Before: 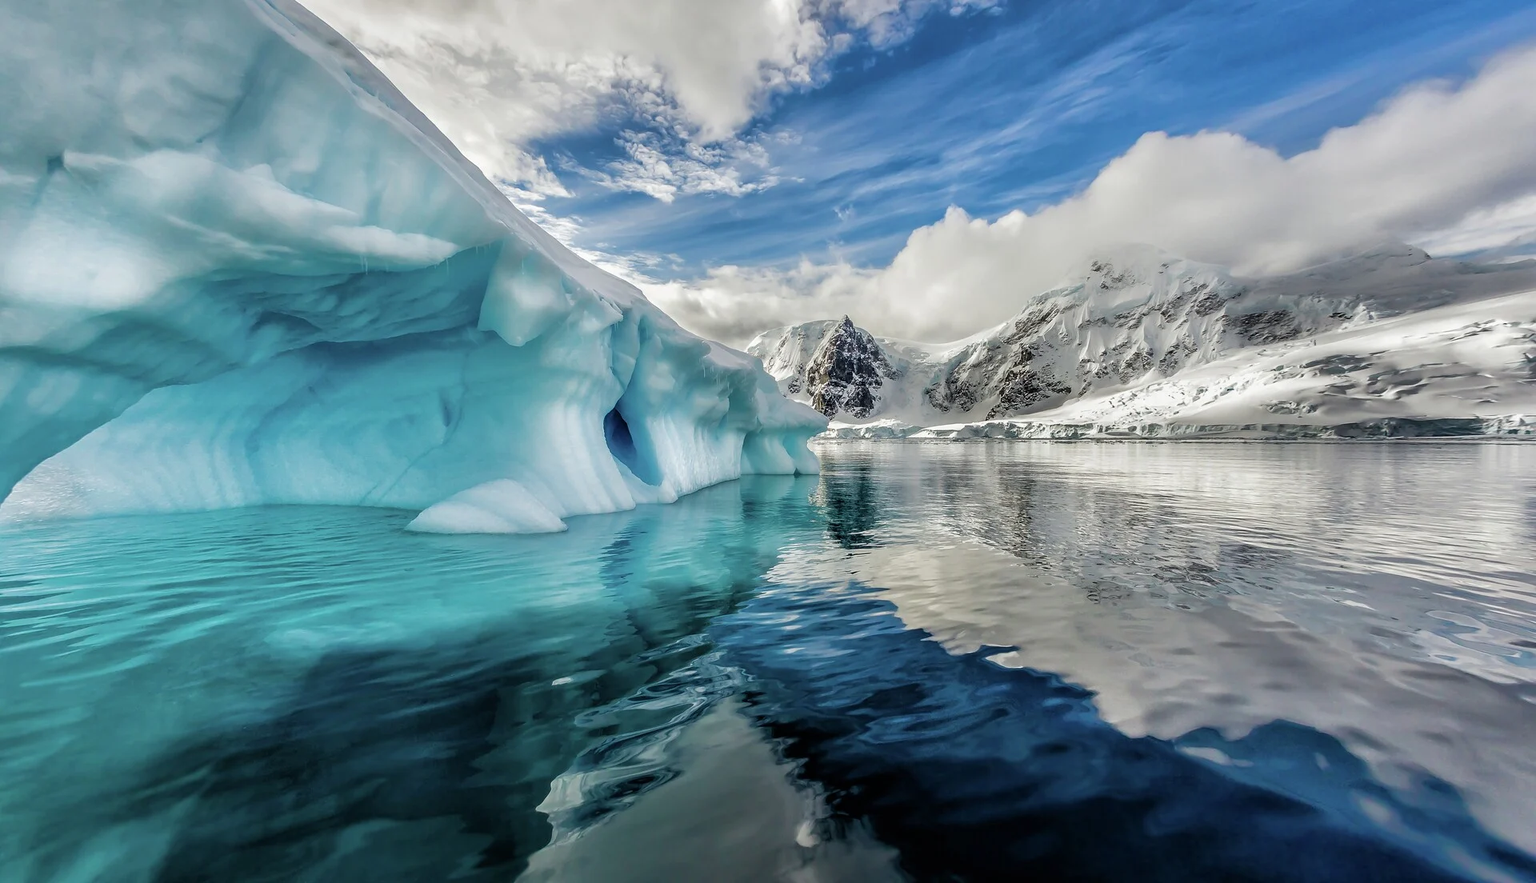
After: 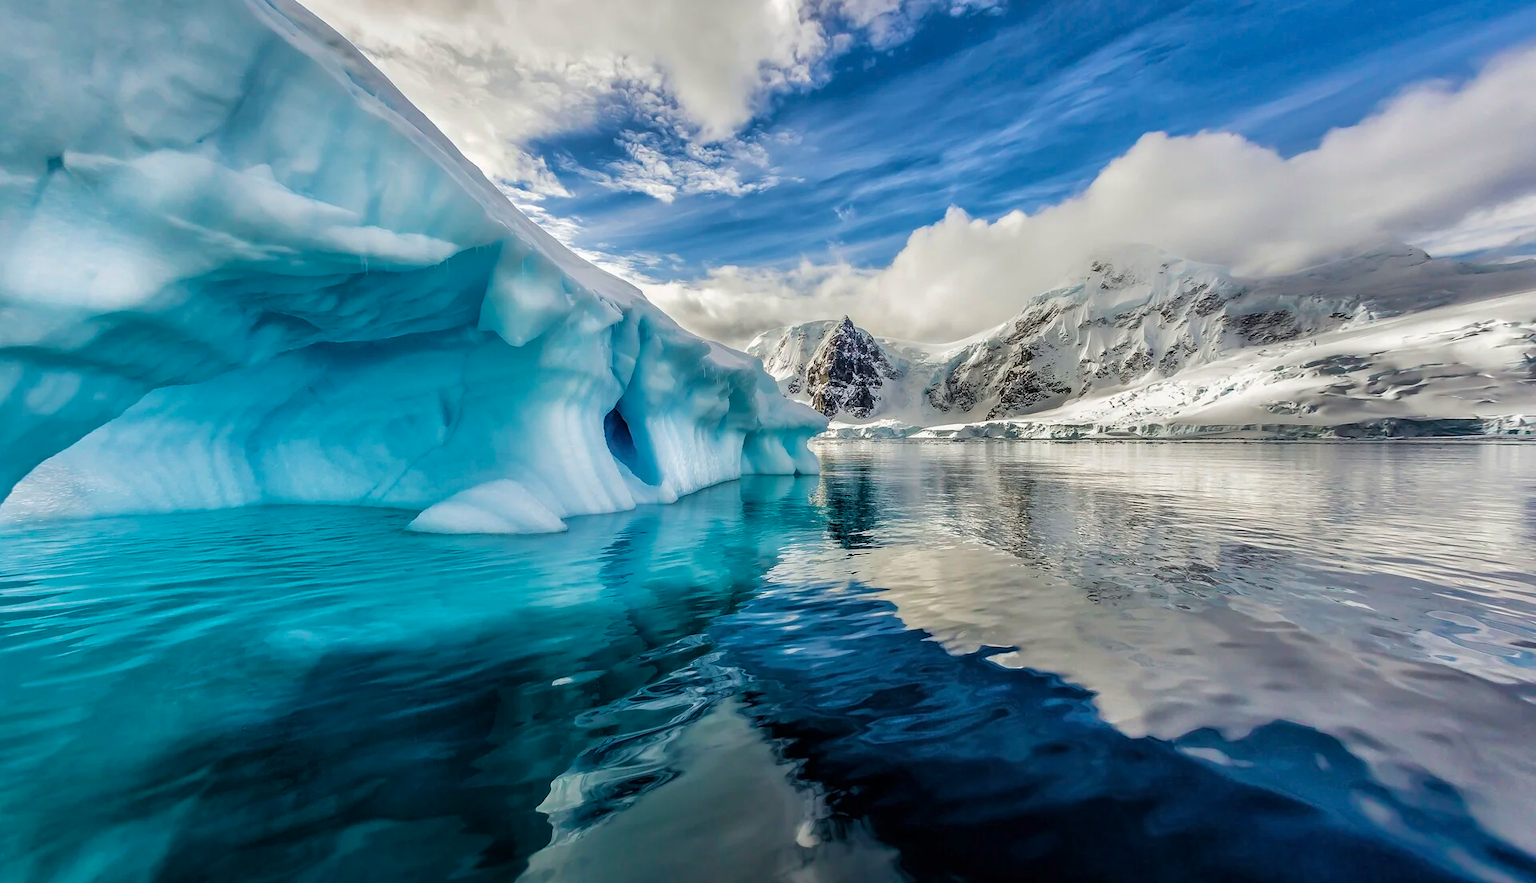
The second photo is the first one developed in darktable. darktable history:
velvia: strength 40.39%
